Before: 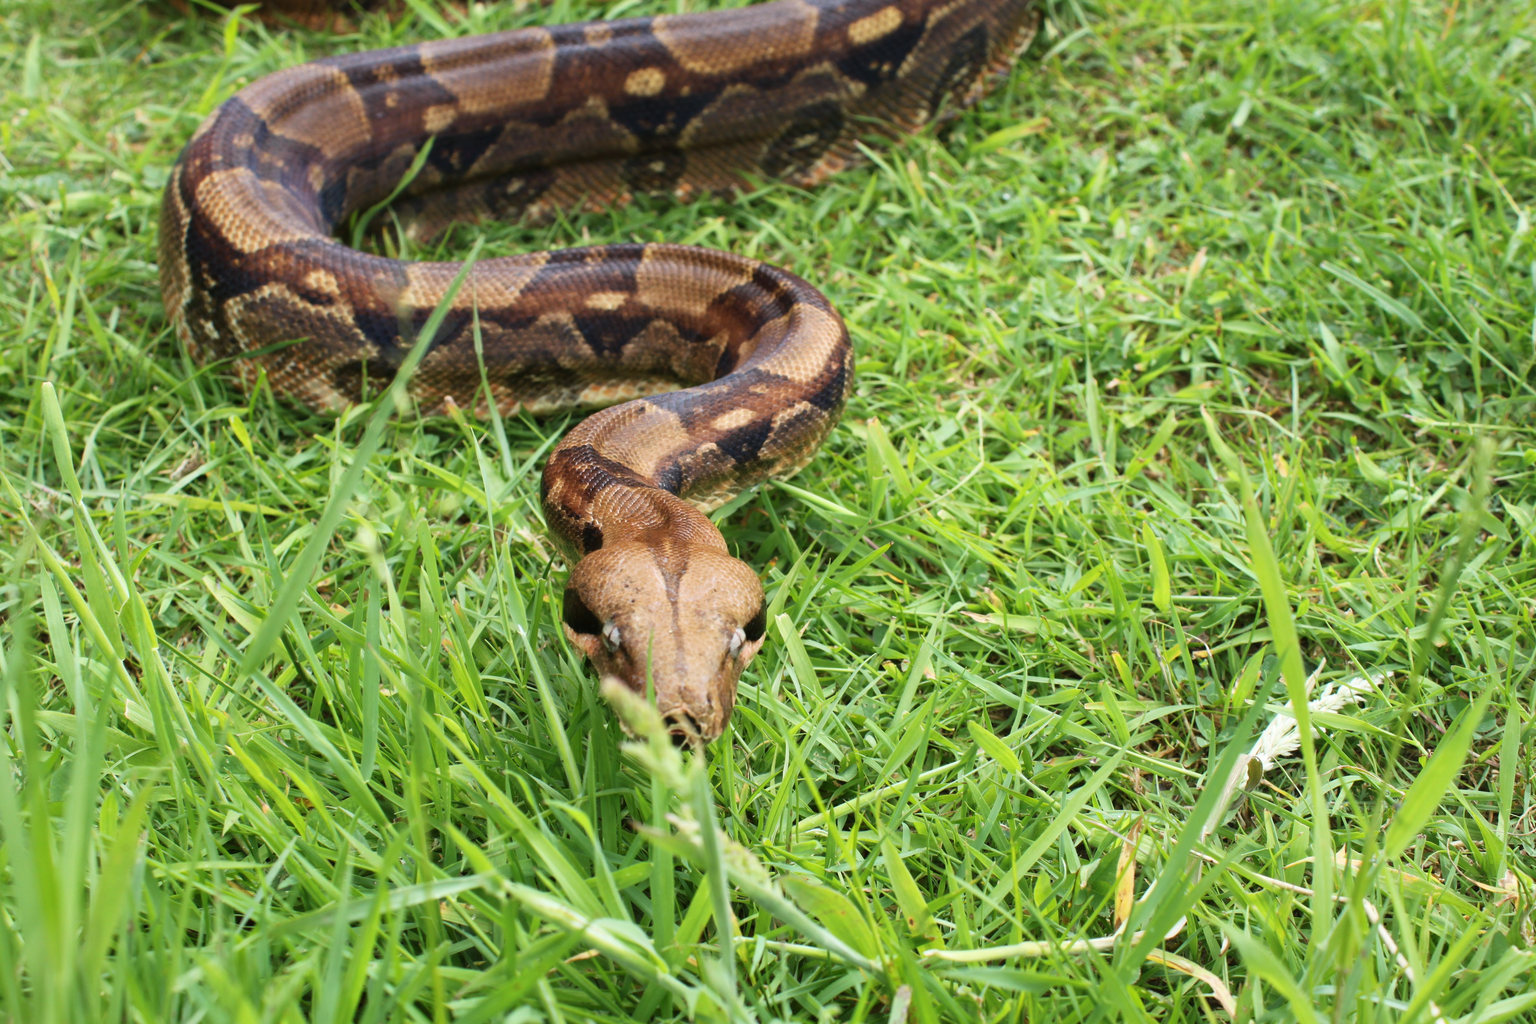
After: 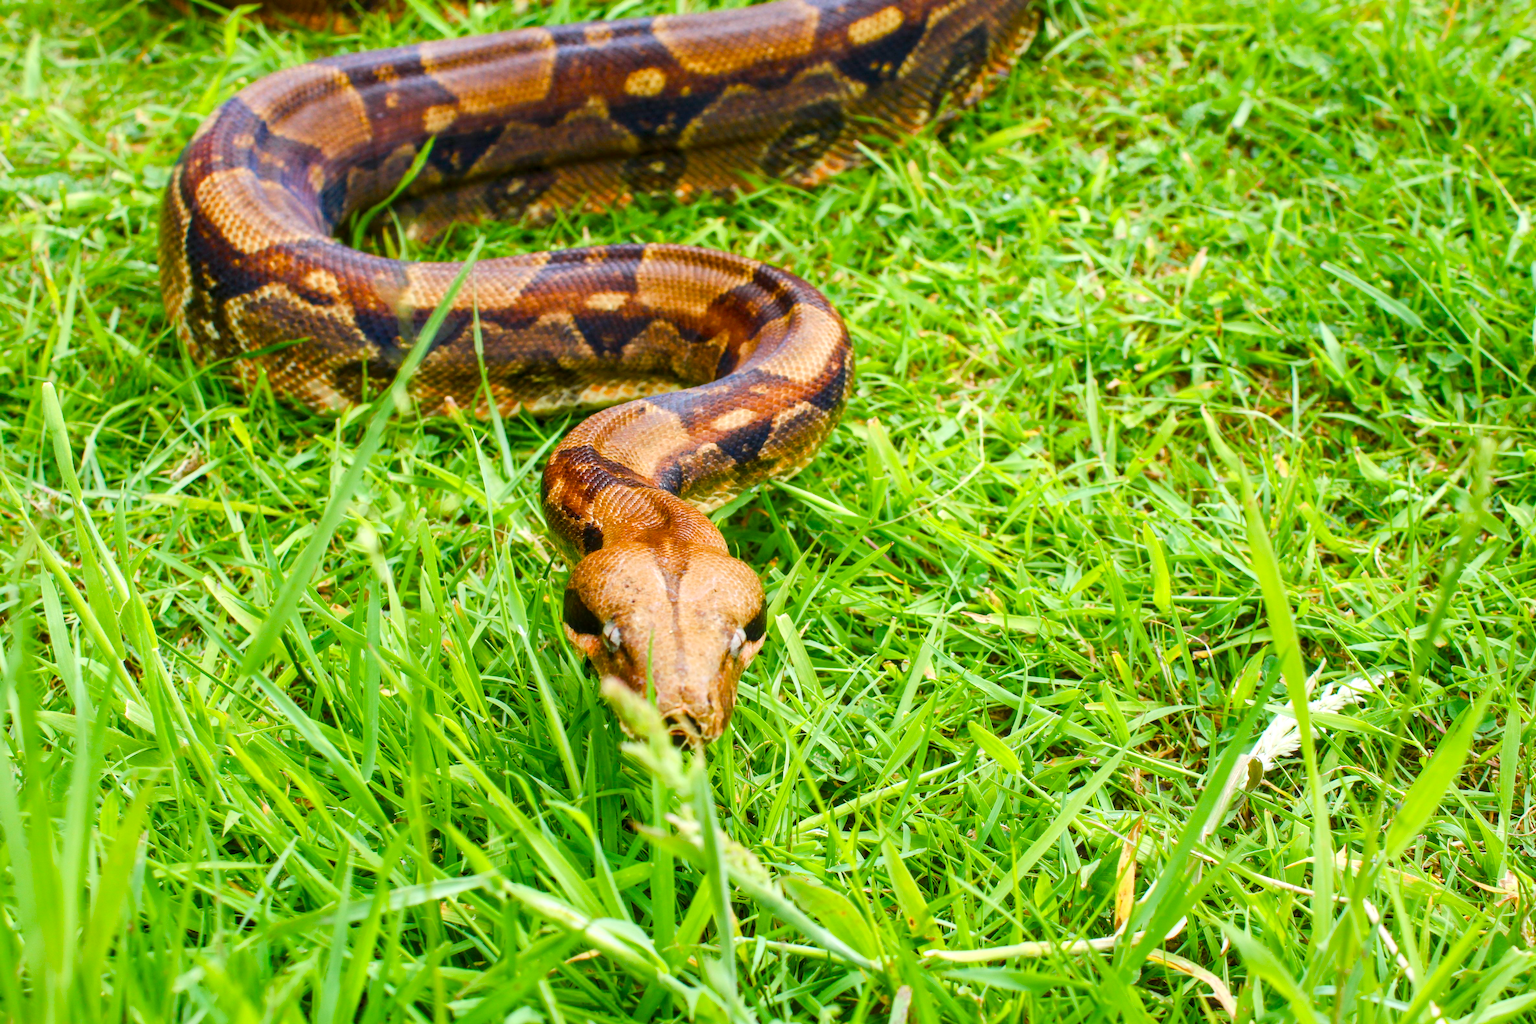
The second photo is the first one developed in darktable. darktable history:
local contrast: detail 130%
contrast brightness saturation: contrast 0.071, brightness 0.071, saturation 0.18
color balance rgb: power › hue 209.02°, linear chroma grading › global chroma 15.536%, perceptual saturation grading › global saturation 0.762%, perceptual saturation grading › highlights -17.907%, perceptual saturation grading › mid-tones 33.301%, perceptual saturation grading › shadows 50.548%, perceptual brilliance grading › mid-tones 9.507%, perceptual brilliance grading › shadows 15.238%, global vibrance 14.483%
